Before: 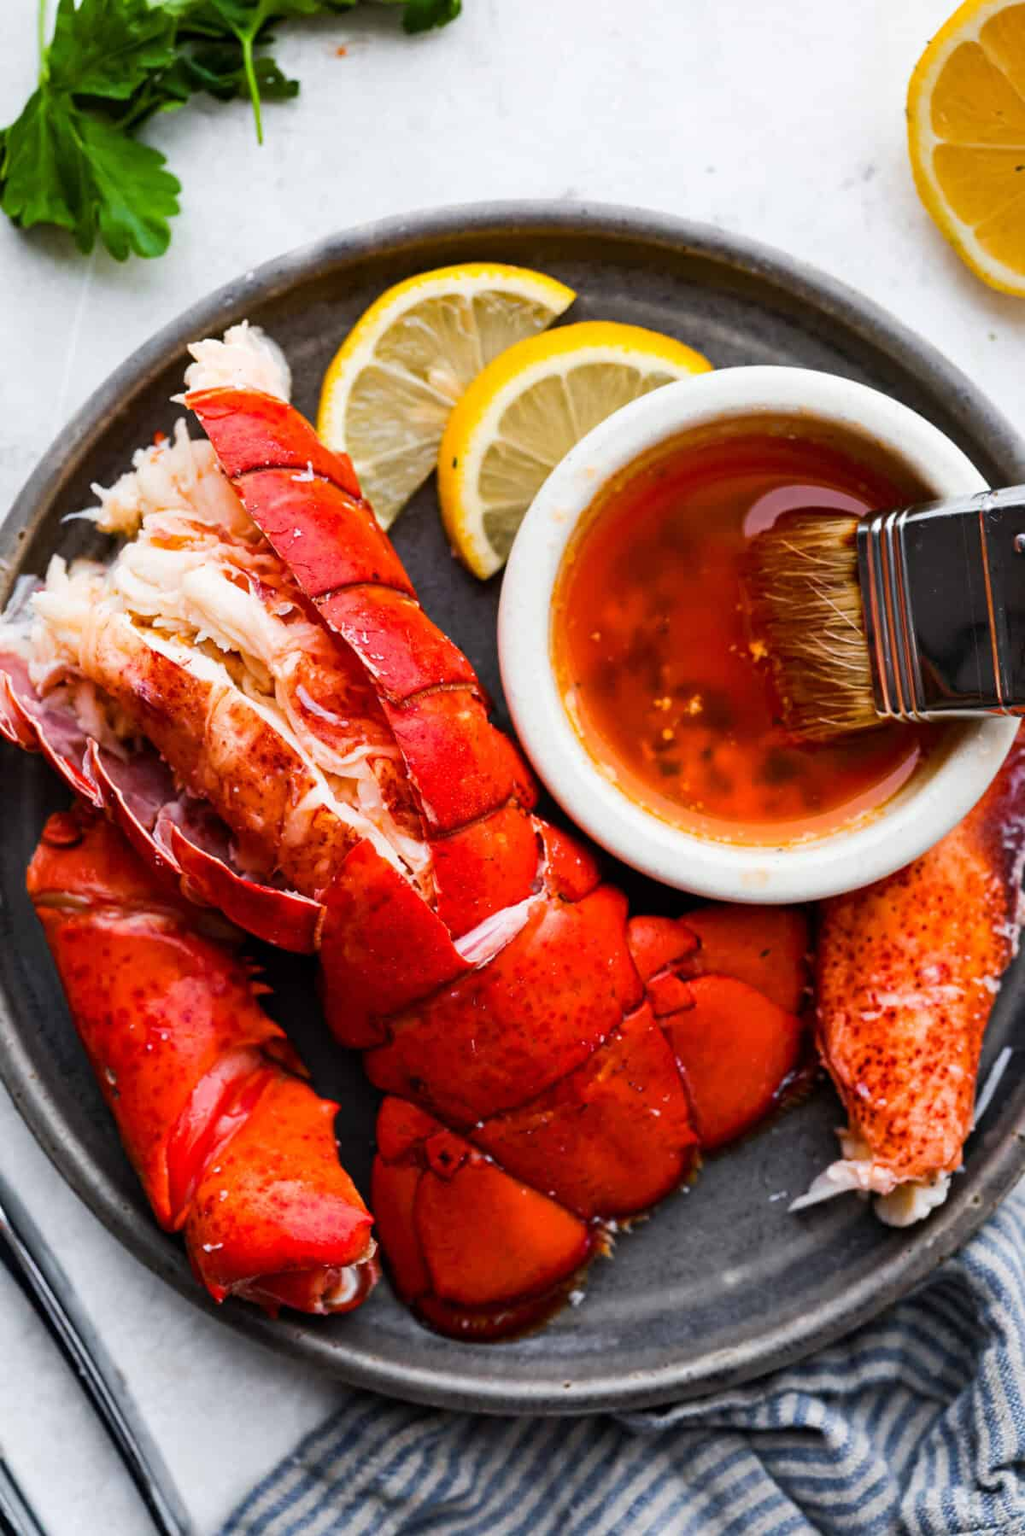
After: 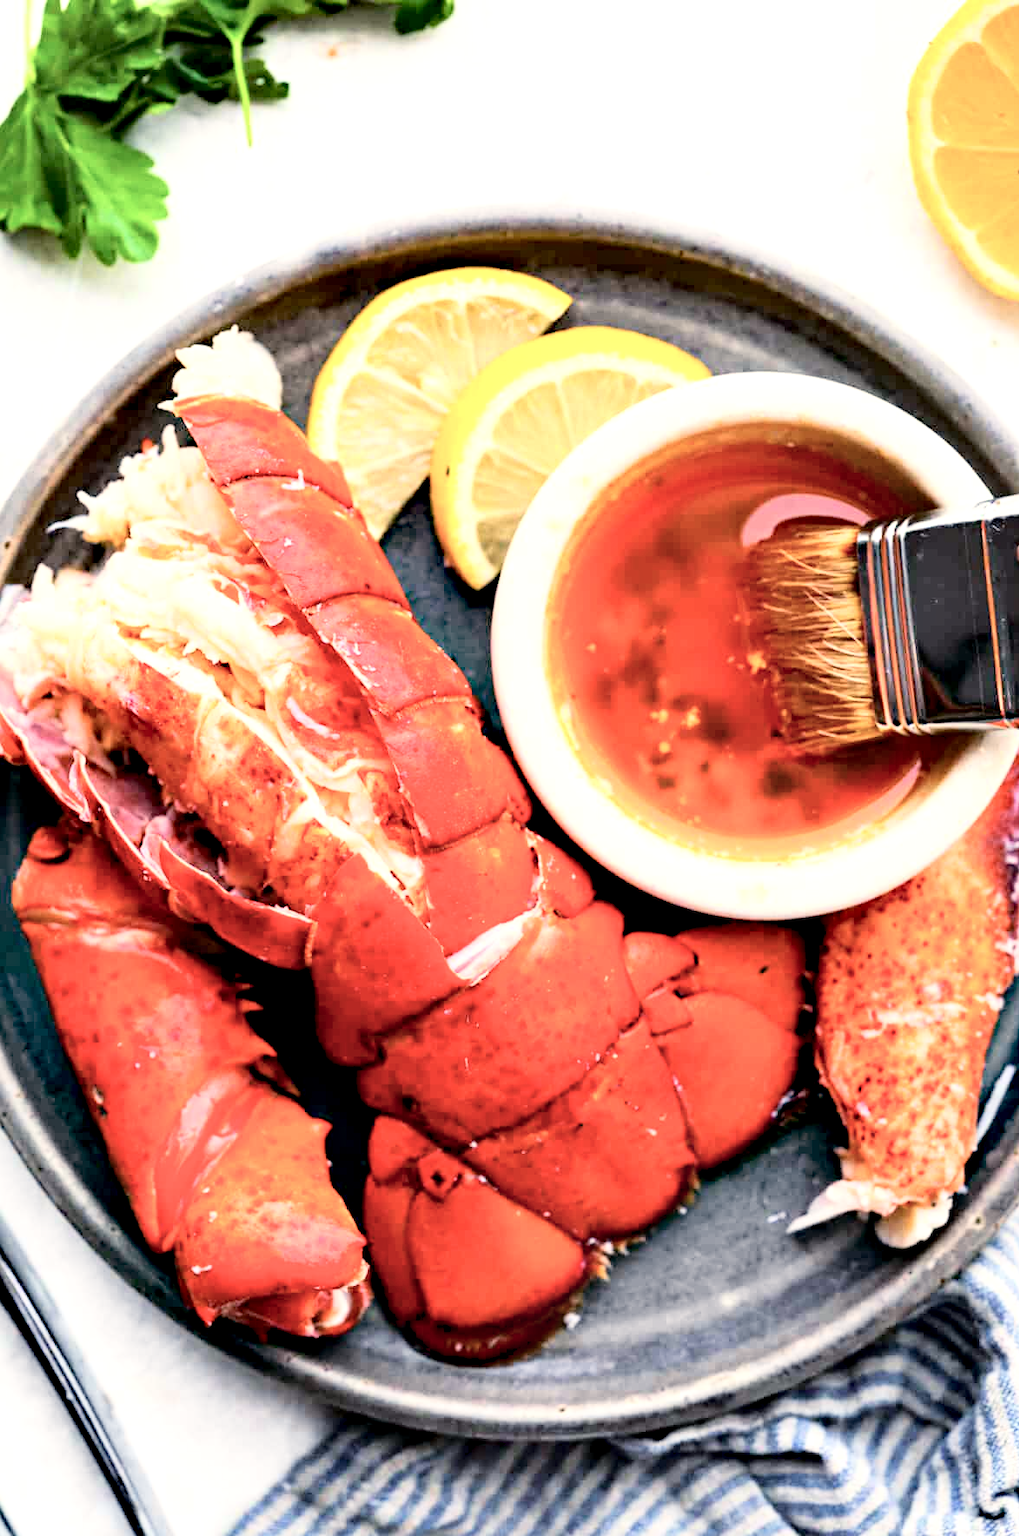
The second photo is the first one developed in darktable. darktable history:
color balance rgb: shadows lift › chroma 4.237%, shadows lift › hue 251.29°, highlights gain › chroma 3.096%, highlights gain › hue 76.9°, global offset › luminance -0.466%, linear chroma grading › global chroma 8.666%, perceptual saturation grading › global saturation -27.467%
exposure: exposure 0.222 EV, compensate exposure bias true, compensate highlight preservation false
base curve: curves: ch0 [(0, 0) (0.028, 0.03) (0.121, 0.232) (0.46, 0.748) (0.859, 0.968) (1, 1)], fusion 1, preserve colors average RGB
crop and rotate: left 1.49%, right 0.634%, bottom 1.677%
